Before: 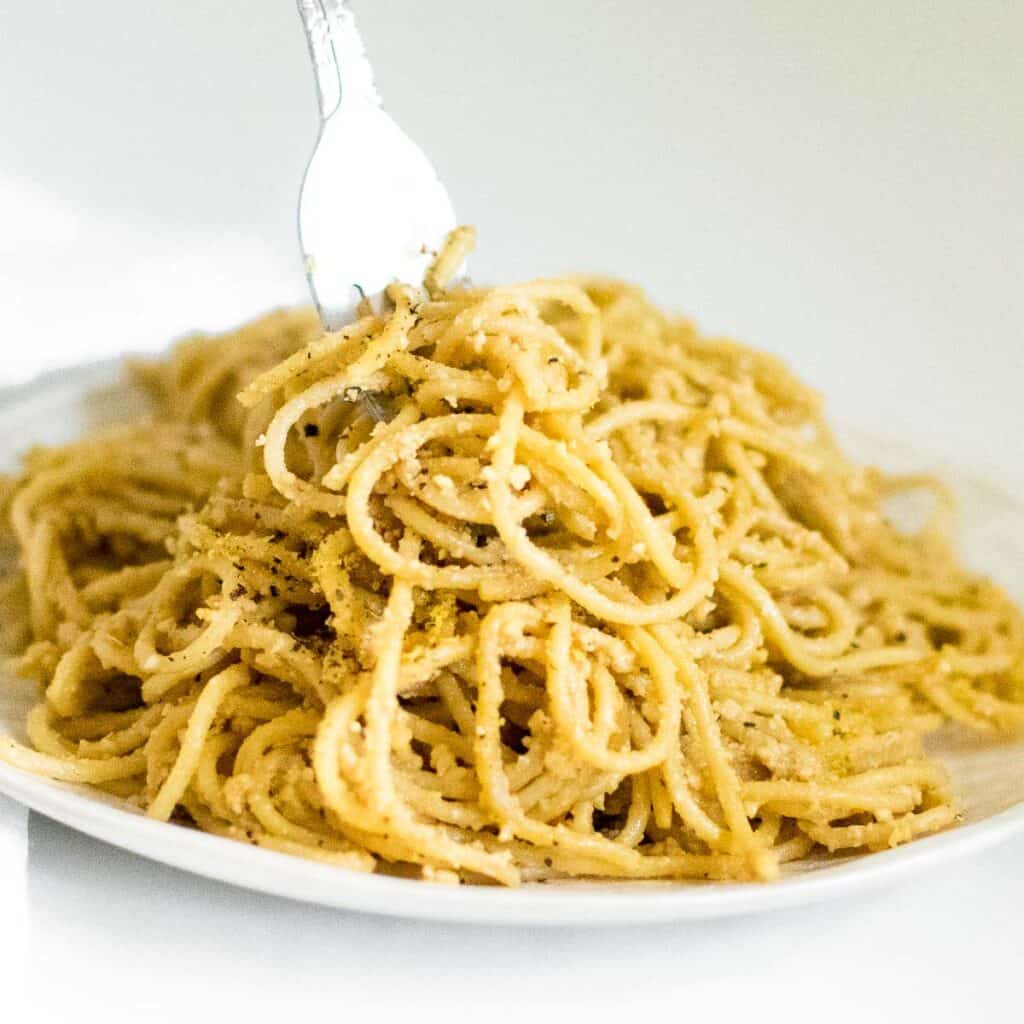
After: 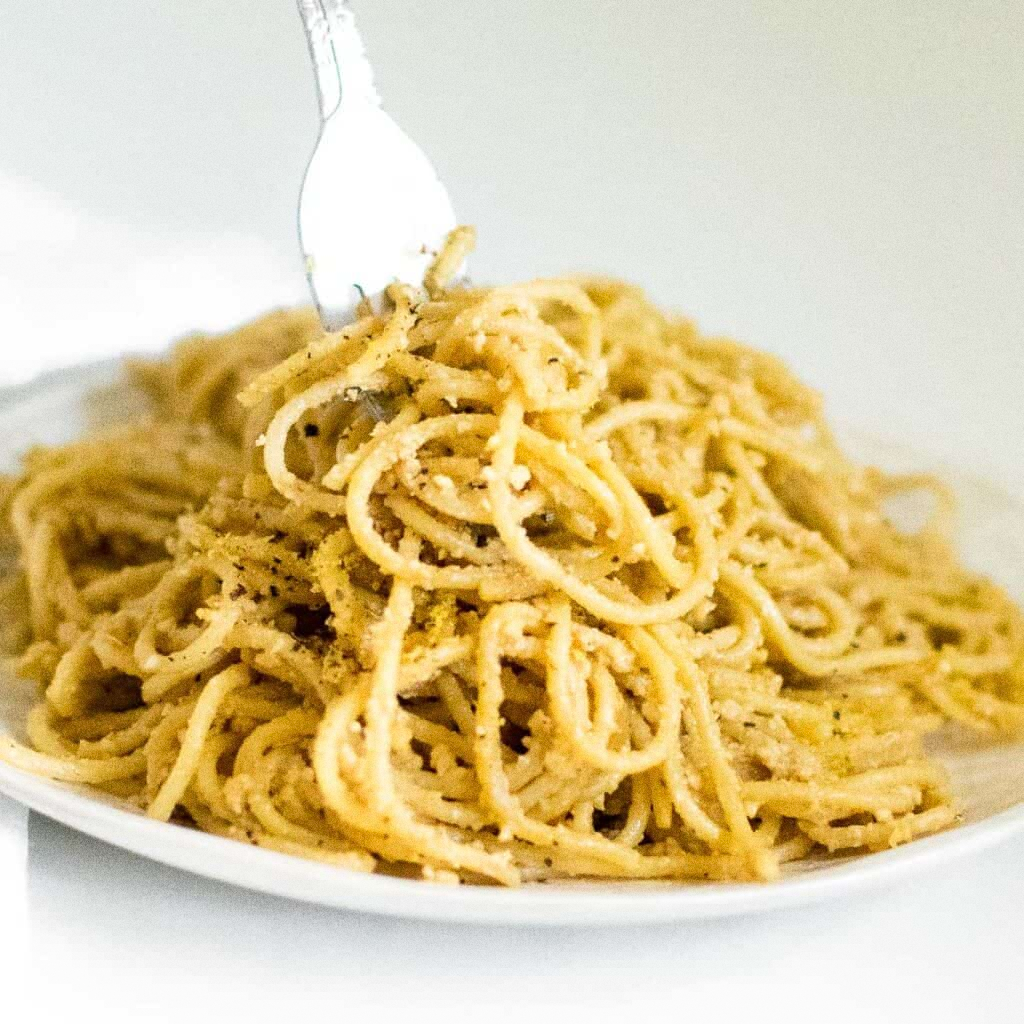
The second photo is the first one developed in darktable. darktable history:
grain: coarseness 8.68 ISO, strength 31.94%
